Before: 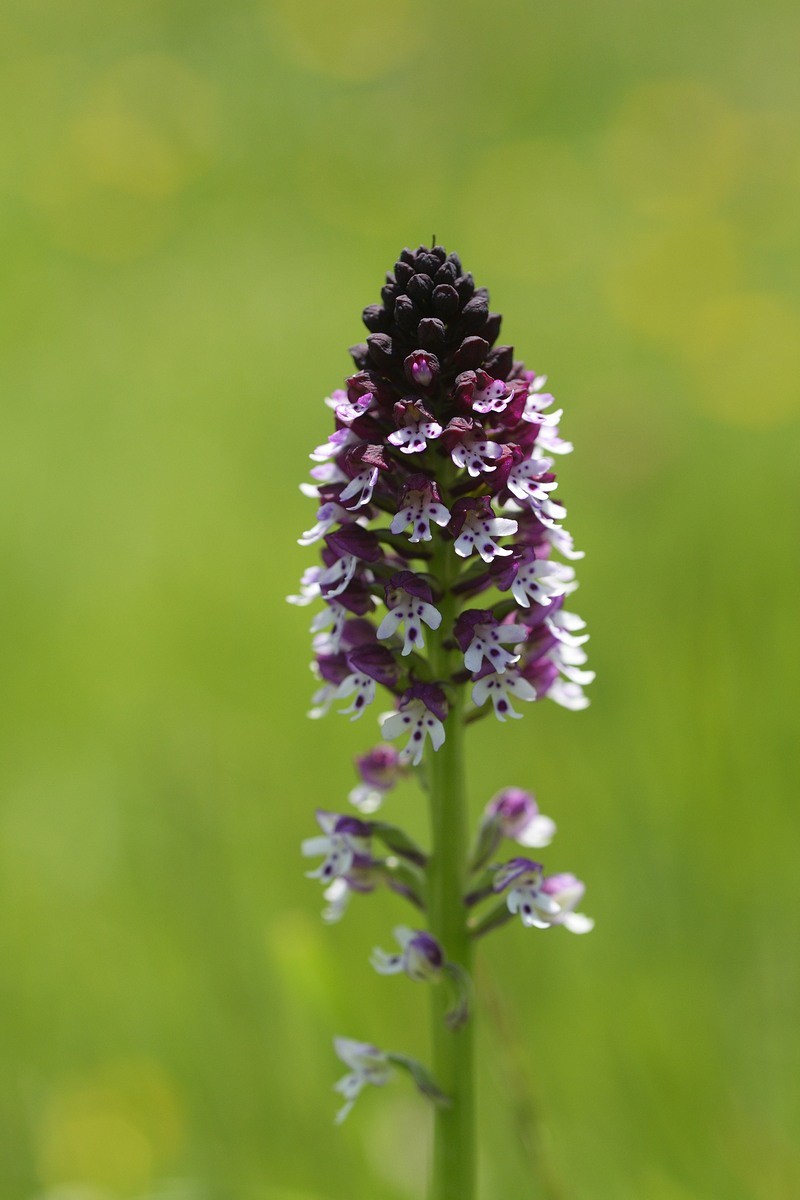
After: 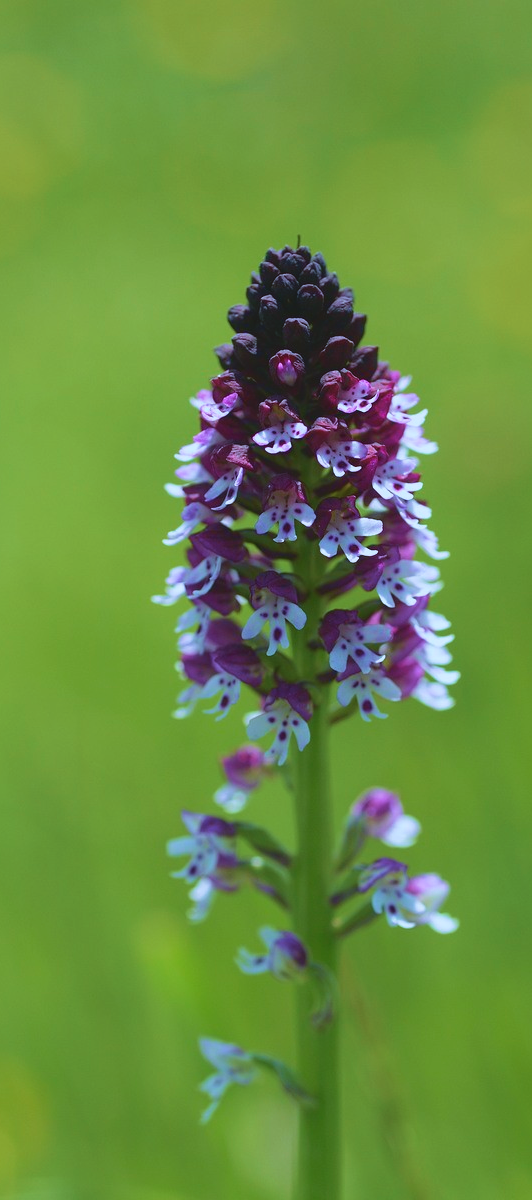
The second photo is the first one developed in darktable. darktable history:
color calibration: illuminant as shot in camera, x 0.378, y 0.381, temperature 4093.13 K, saturation algorithm version 1 (2020)
velvia: strength 45%
lowpass: radius 0.1, contrast 0.85, saturation 1.1, unbound 0
crop: left 16.899%, right 16.556%
